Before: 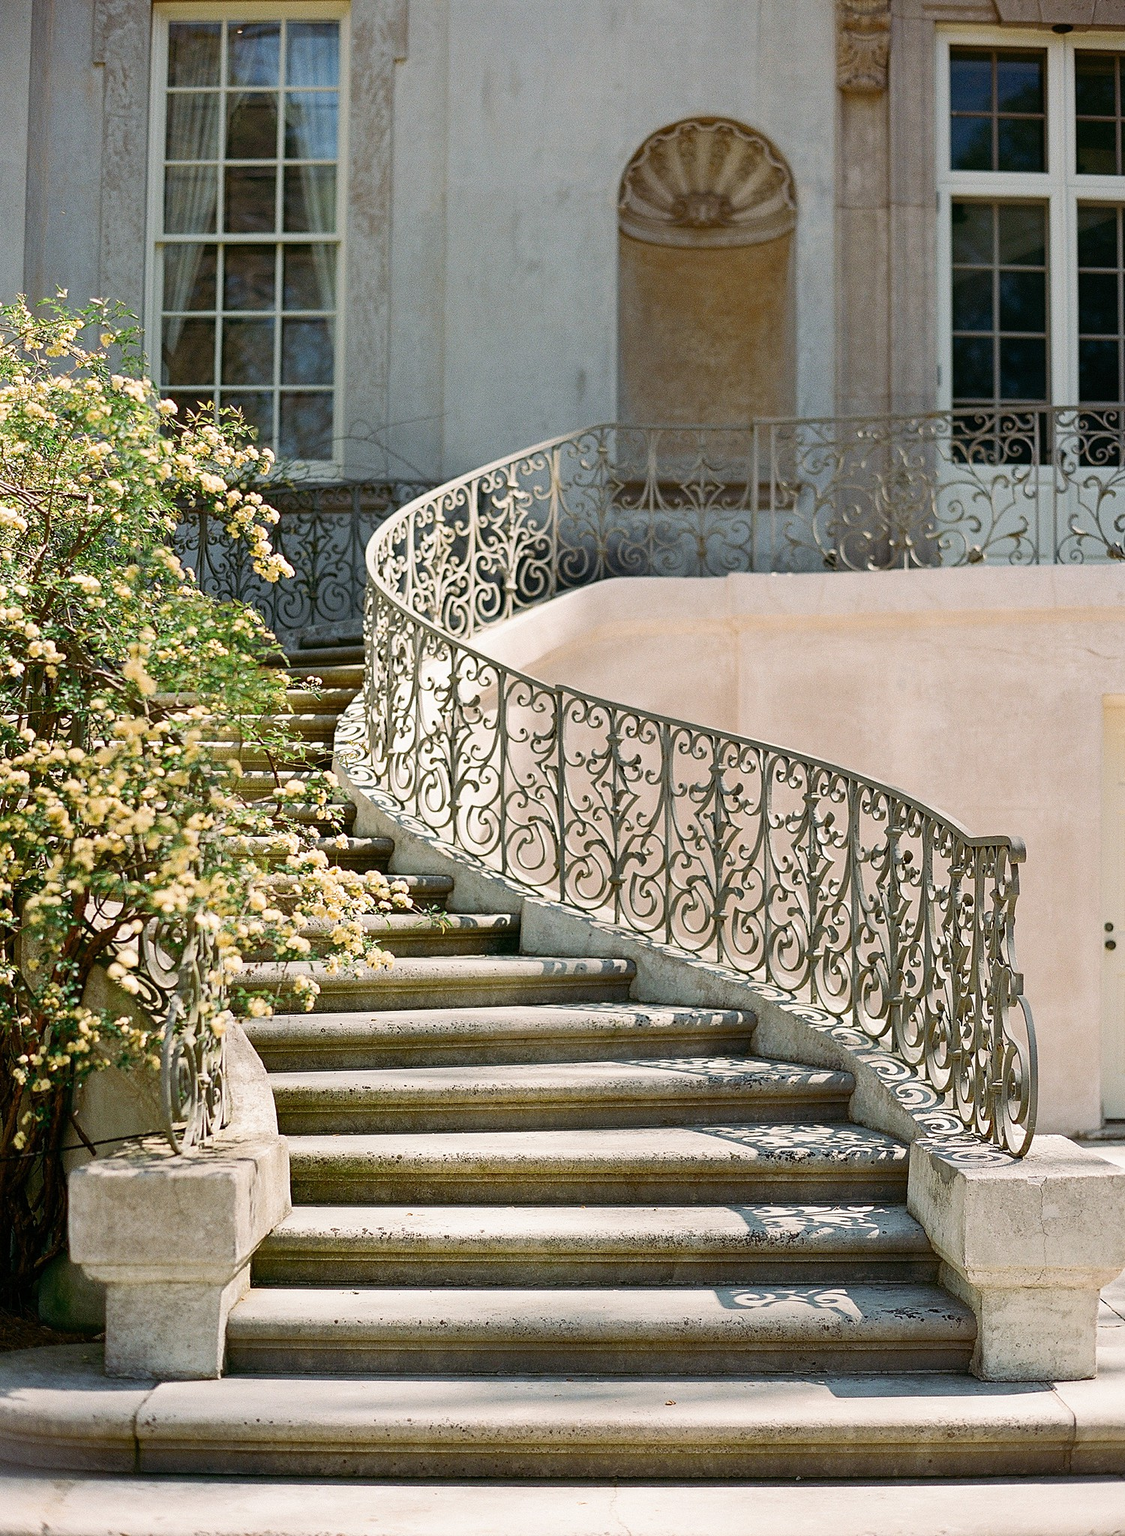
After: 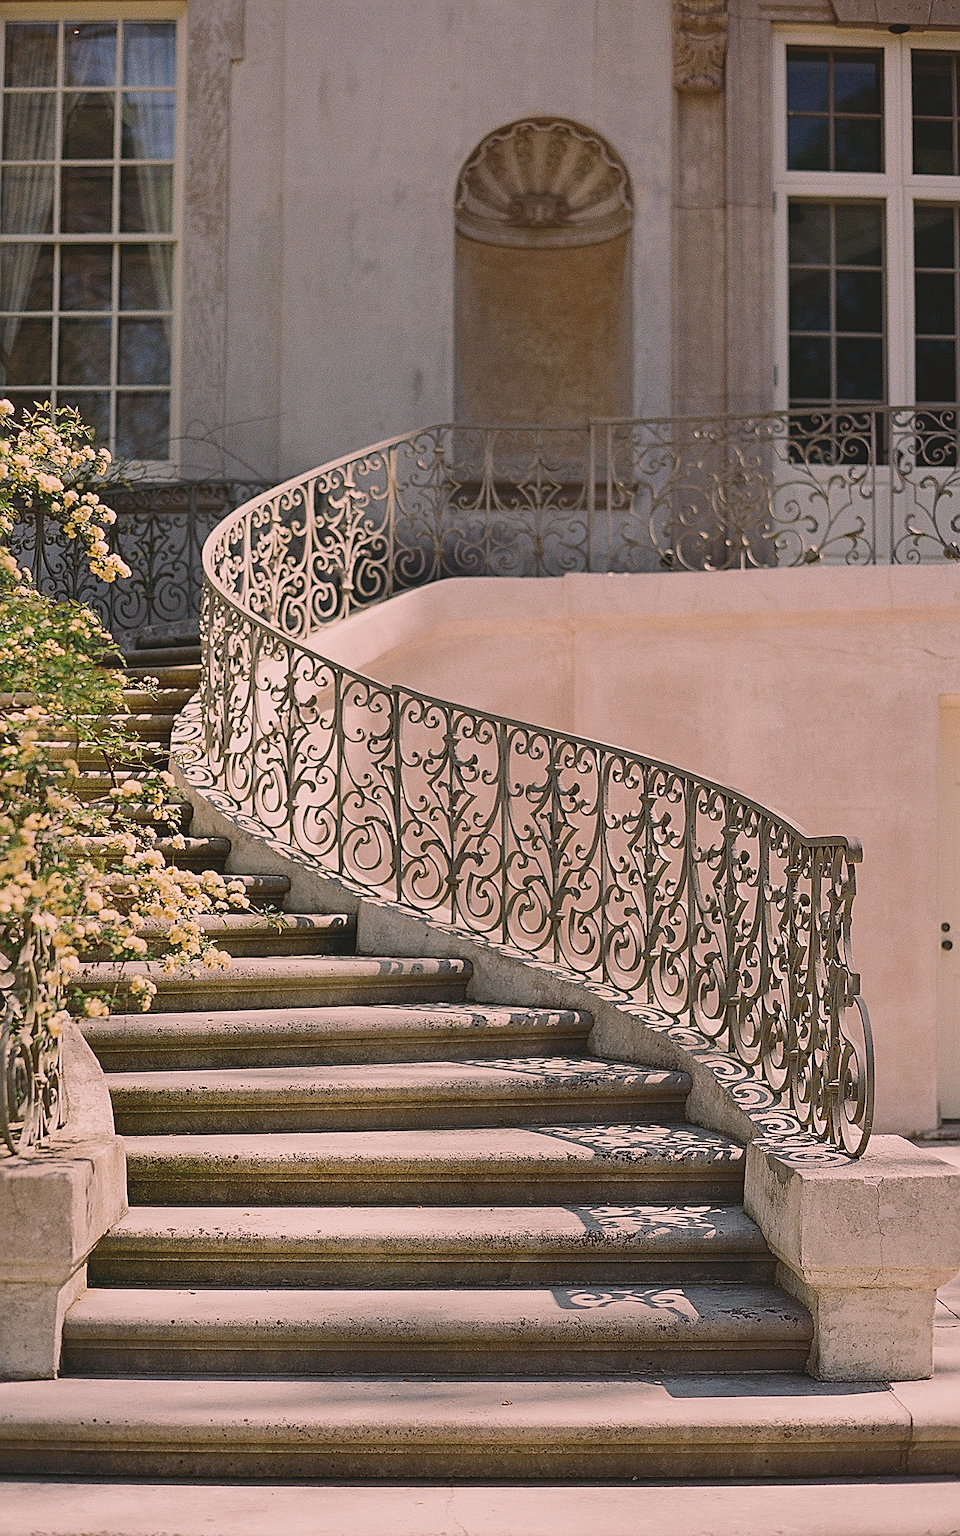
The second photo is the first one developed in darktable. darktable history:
shadows and highlights: radius 336.96, shadows 28.52, soften with gaussian
exposure: black level correction -0.015, exposure -0.516 EV, compensate exposure bias true, compensate highlight preservation false
color correction: highlights a* 13, highlights b* 5.61
color zones: curves: ch0 [(0, 0.5) (0.143, 0.5) (0.286, 0.5) (0.429, 0.5) (0.62, 0.489) (0.714, 0.445) (0.844, 0.496) (1, 0.5)]; ch1 [(0, 0.5) (0.143, 0.5) (0.286, 0.5) (0.429, 0.5) (0.571, 0.5) (0.714, 0.523) (0.857, 0.5) (1, 0.5)]
sharpen: on, module defaults
crop and rotate: left 14.58%
